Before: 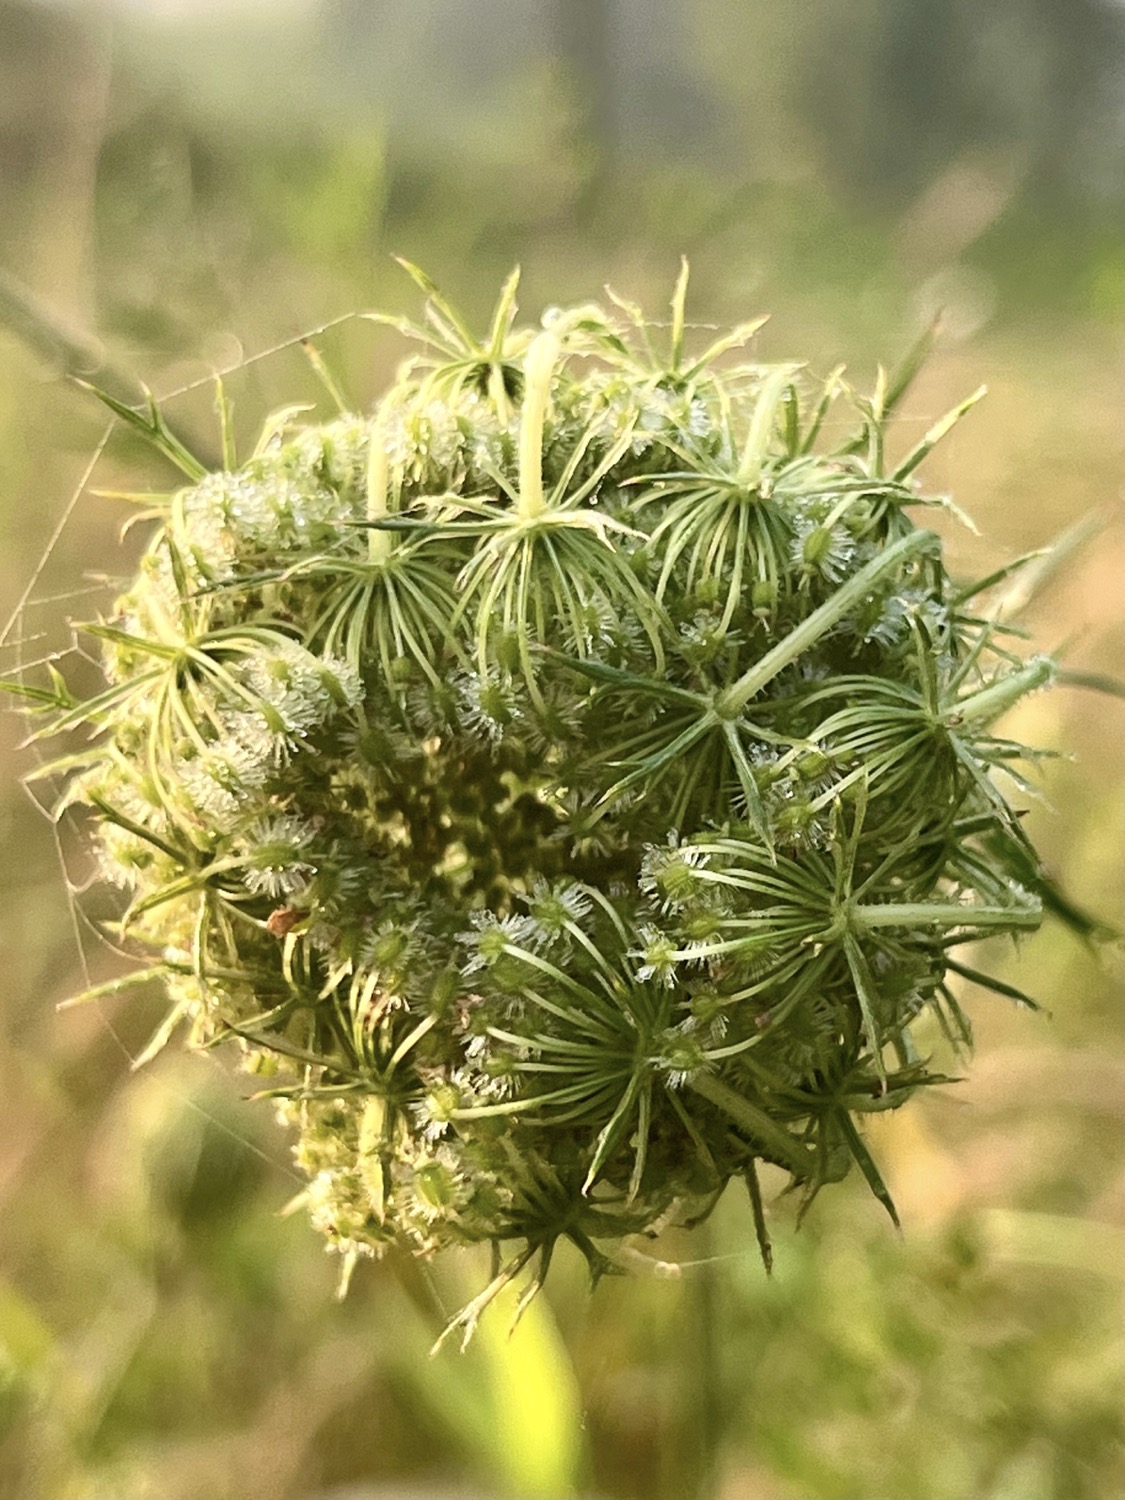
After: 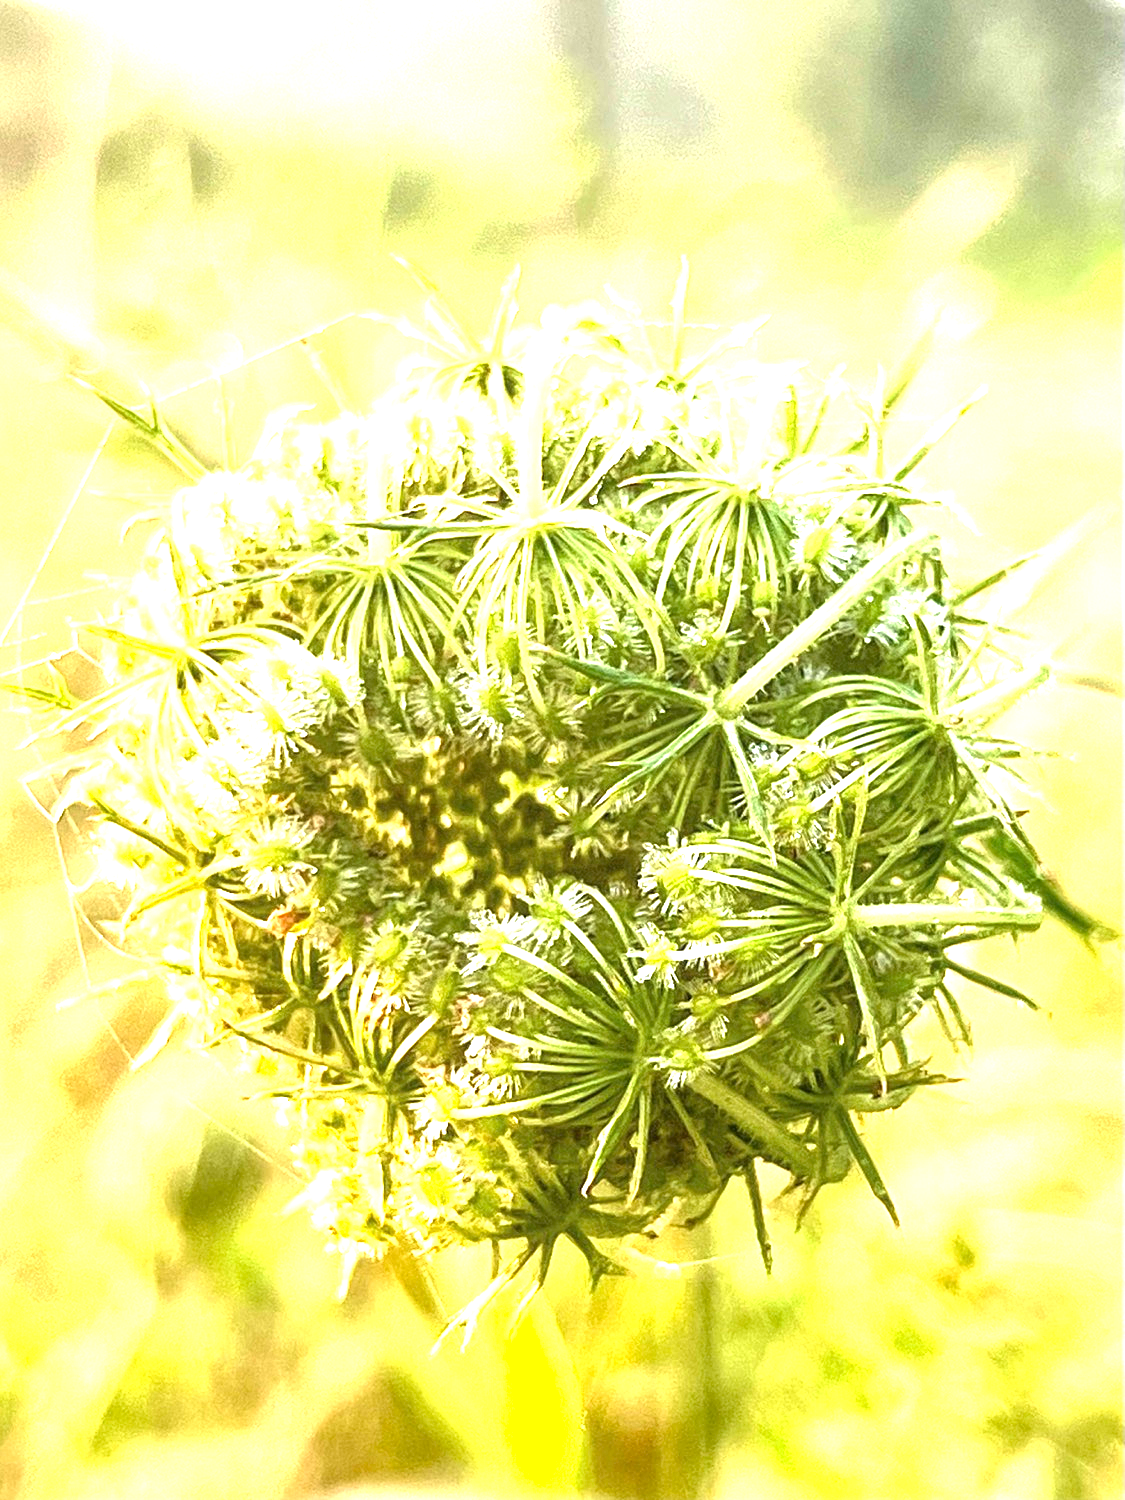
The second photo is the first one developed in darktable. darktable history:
exposure: black level correction 0, exposure 1.975 EV, compensate exposure bias true, compensate highlight preservation false
sharpen: amount 0.2
local contrast: on, module defaults
